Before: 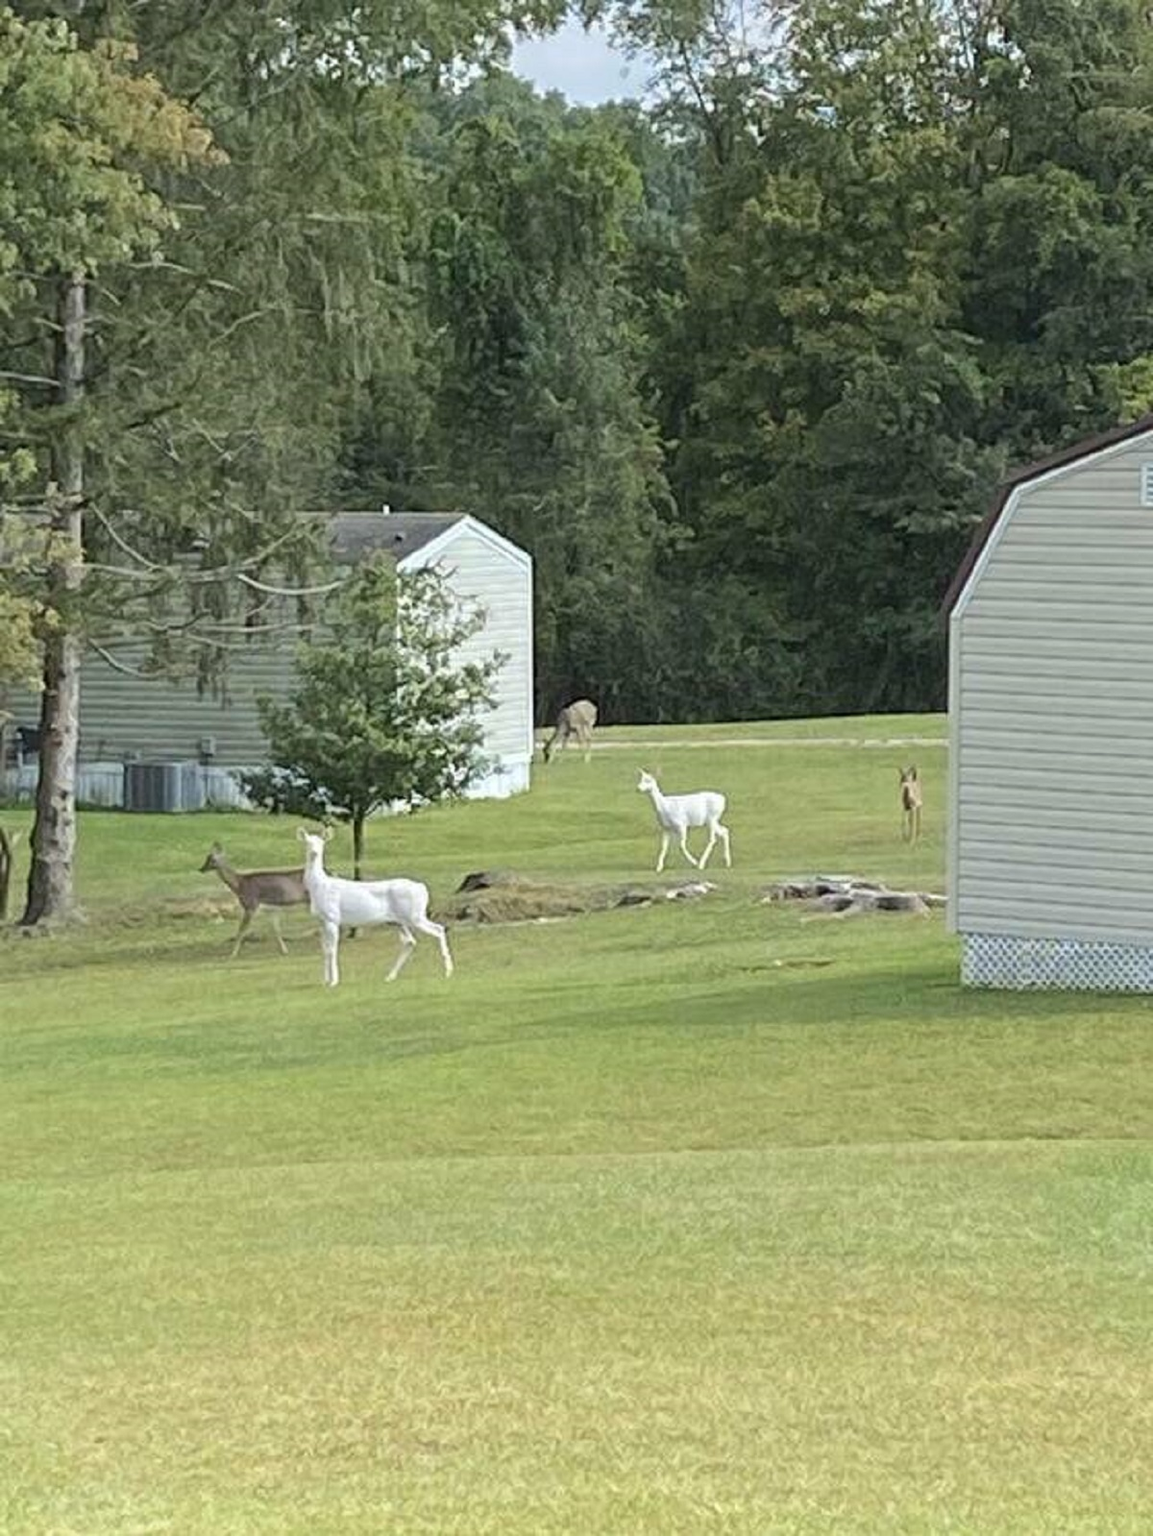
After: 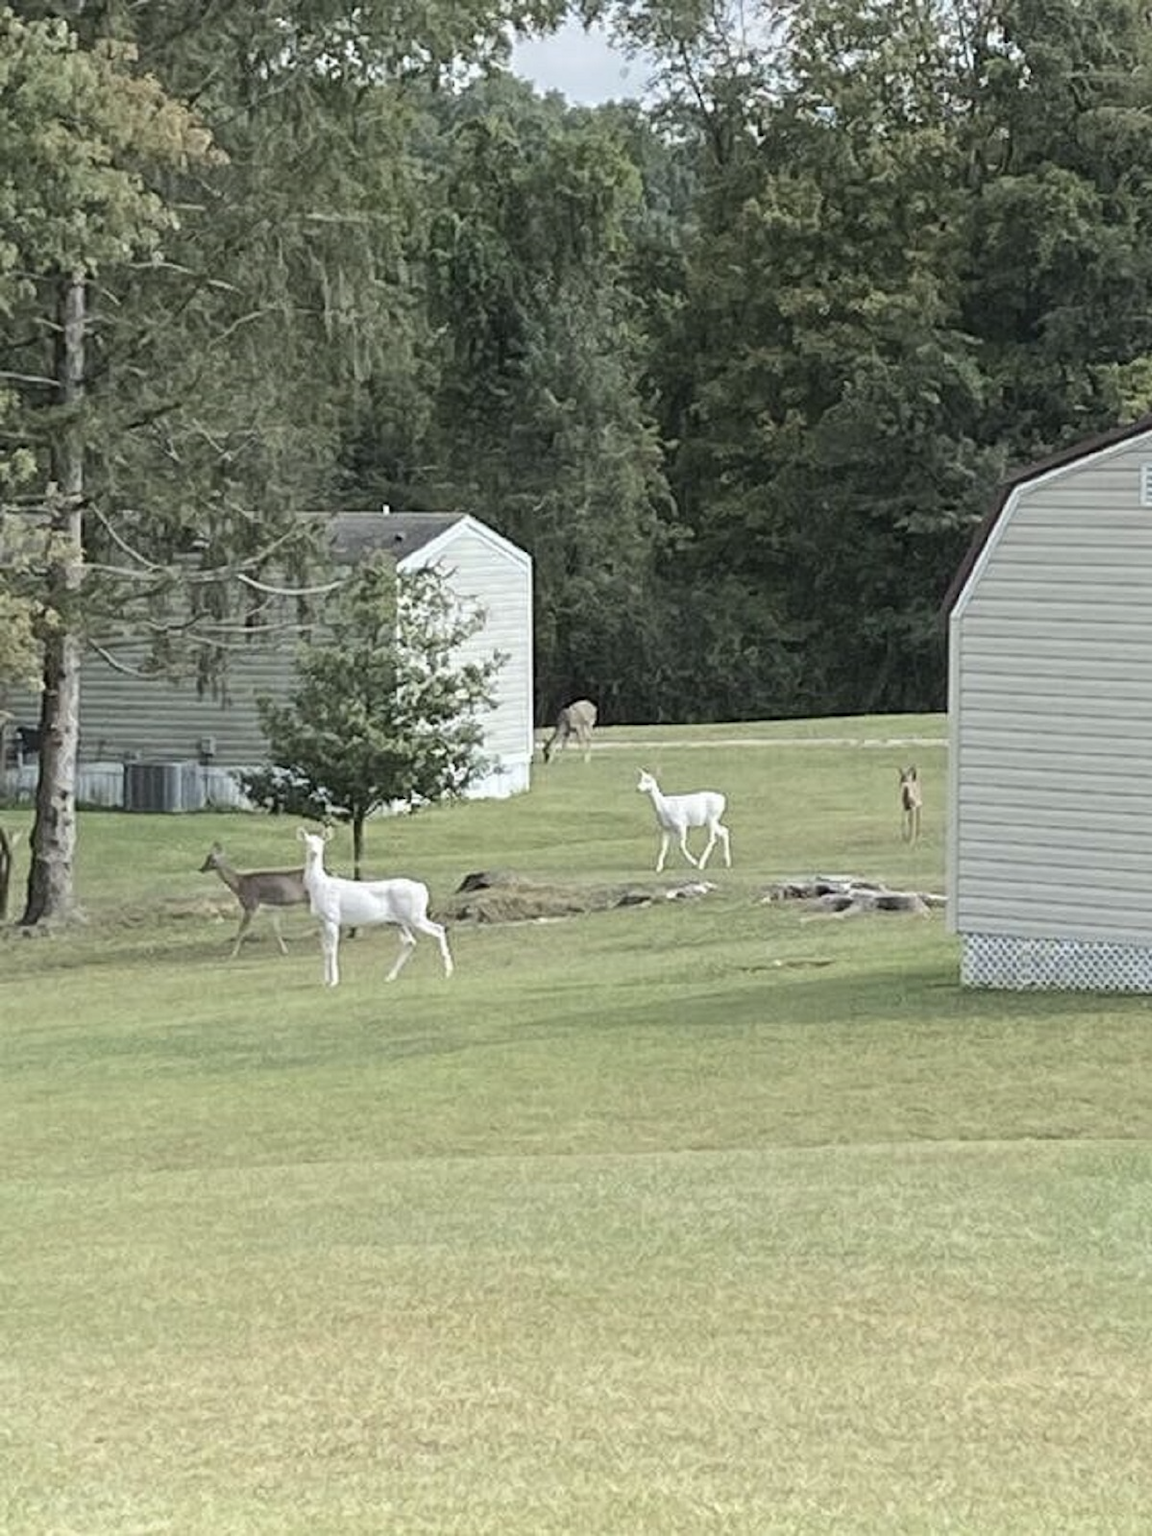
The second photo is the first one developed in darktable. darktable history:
contrast brightness saturation: contrast 0.097, saturation -0.355
